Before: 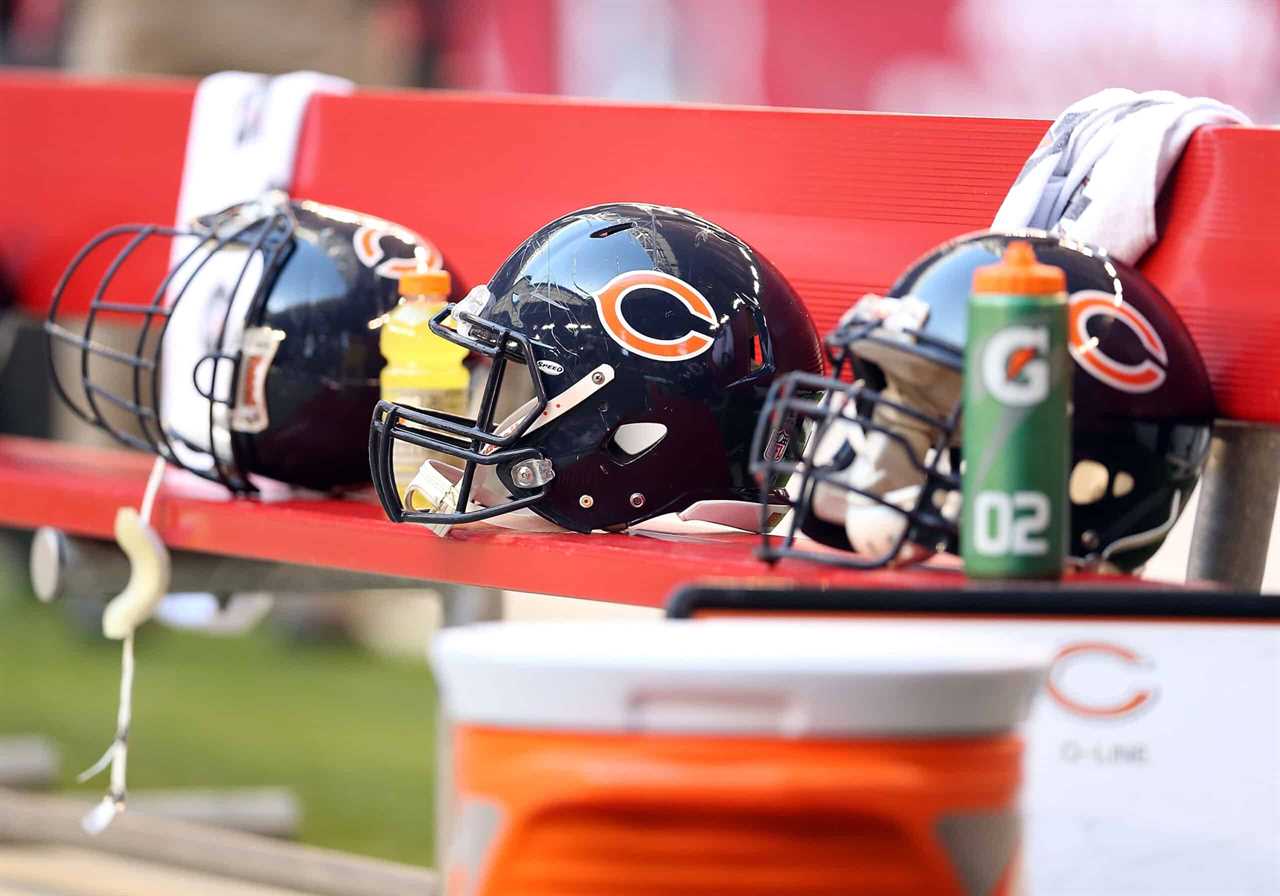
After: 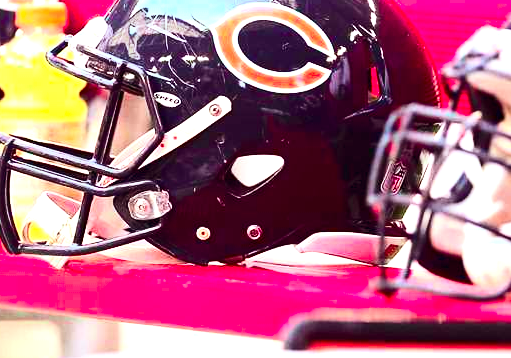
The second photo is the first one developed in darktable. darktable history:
crop: left 30%, top 30%, right 30%, bottom 30%
contrast brightness saturation: contrast 0.28
rgb levels: mode RGB, independent channels, levels [[0, 0.474, 1], [0, 0.5, 1], [0, 0.5, 1]]
color contrast: green-magenta contrast 1.73, blue-yellow contrast 1.15
exposure: black level correction 0, exposure 0.9 EV, compensate highlight preservation false
